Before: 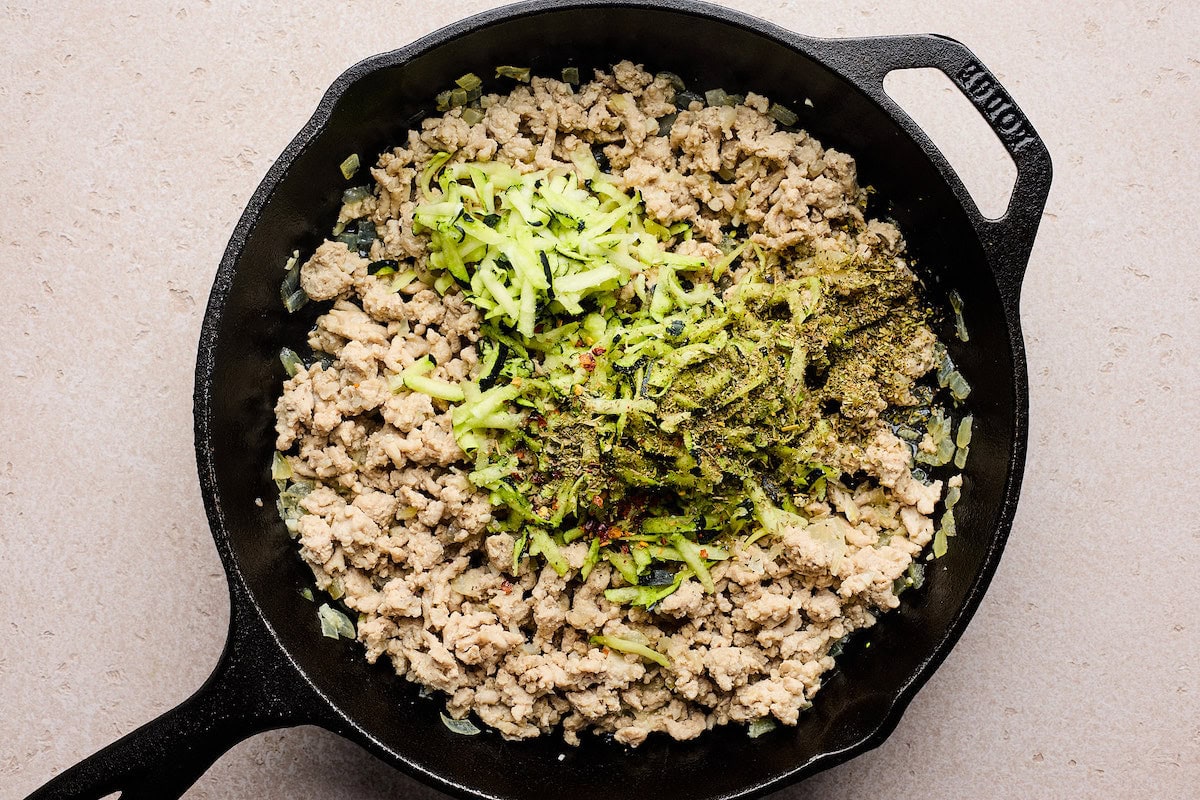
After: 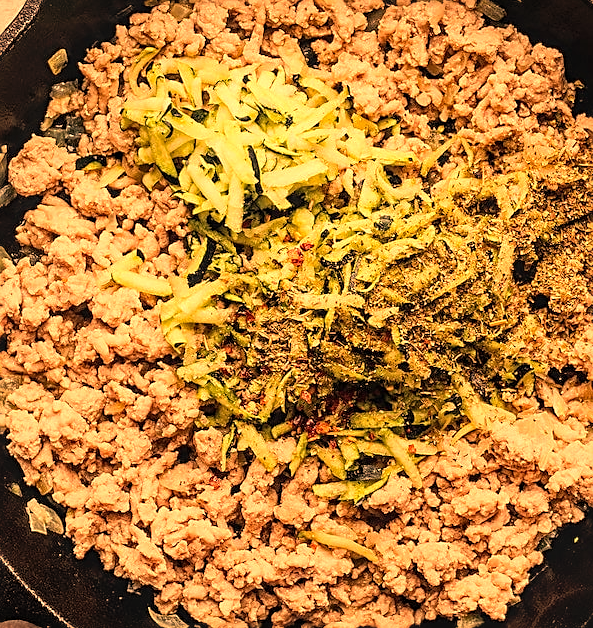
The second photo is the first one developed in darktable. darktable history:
white balance: red 1.467, blue 0.684
sharpen: on, module defaults
local contrast: on, module defaults
crop and rotate: angle 0.02°, left 24.353%, top 13.219%, right 26.156%, bottom 8.224%
